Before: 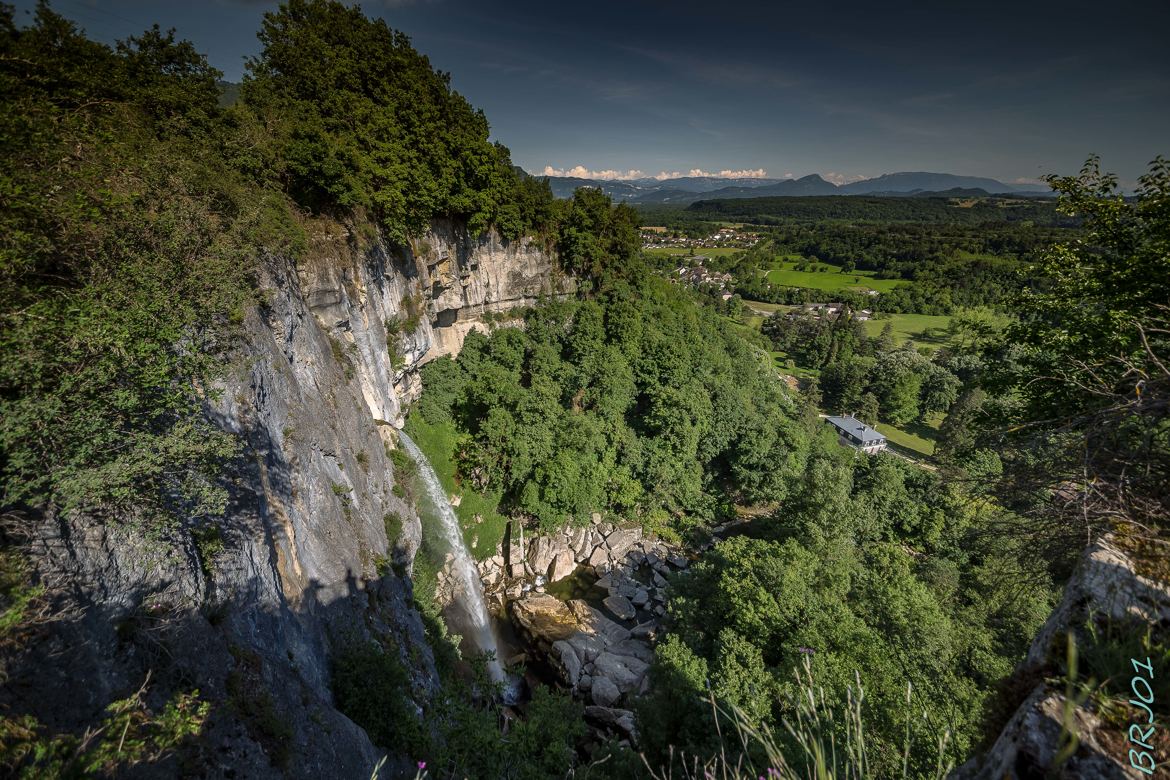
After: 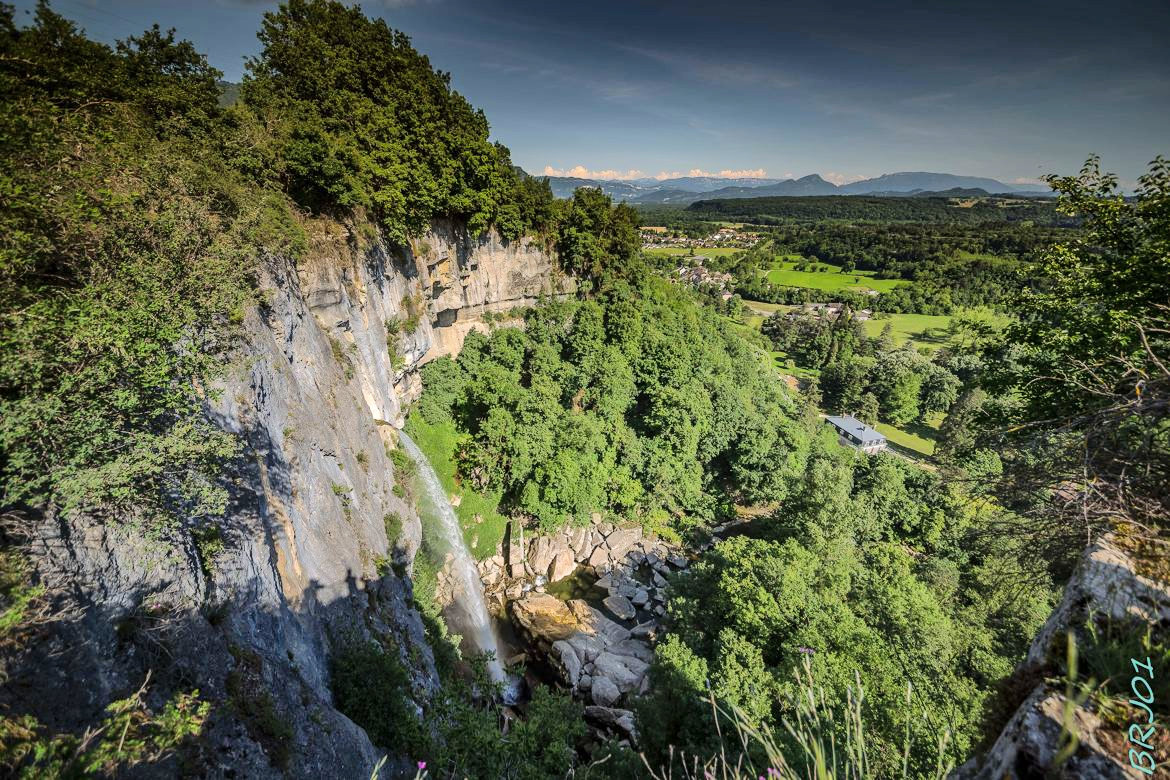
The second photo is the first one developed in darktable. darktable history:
tone equalizer: -7 EV 0.152 EV, -6 EV 0.628 EV, -5 EV 1.17 EV, -4 EV 1.31 EV, -3 EV 1.15 EV, -2 EV 0.6 EV, -1 EV 0.151 EV, edges refinement/feathering 500, mask exposure compensation -1.57 EV, preserve details no
shadows and highlights: on, module defaults
